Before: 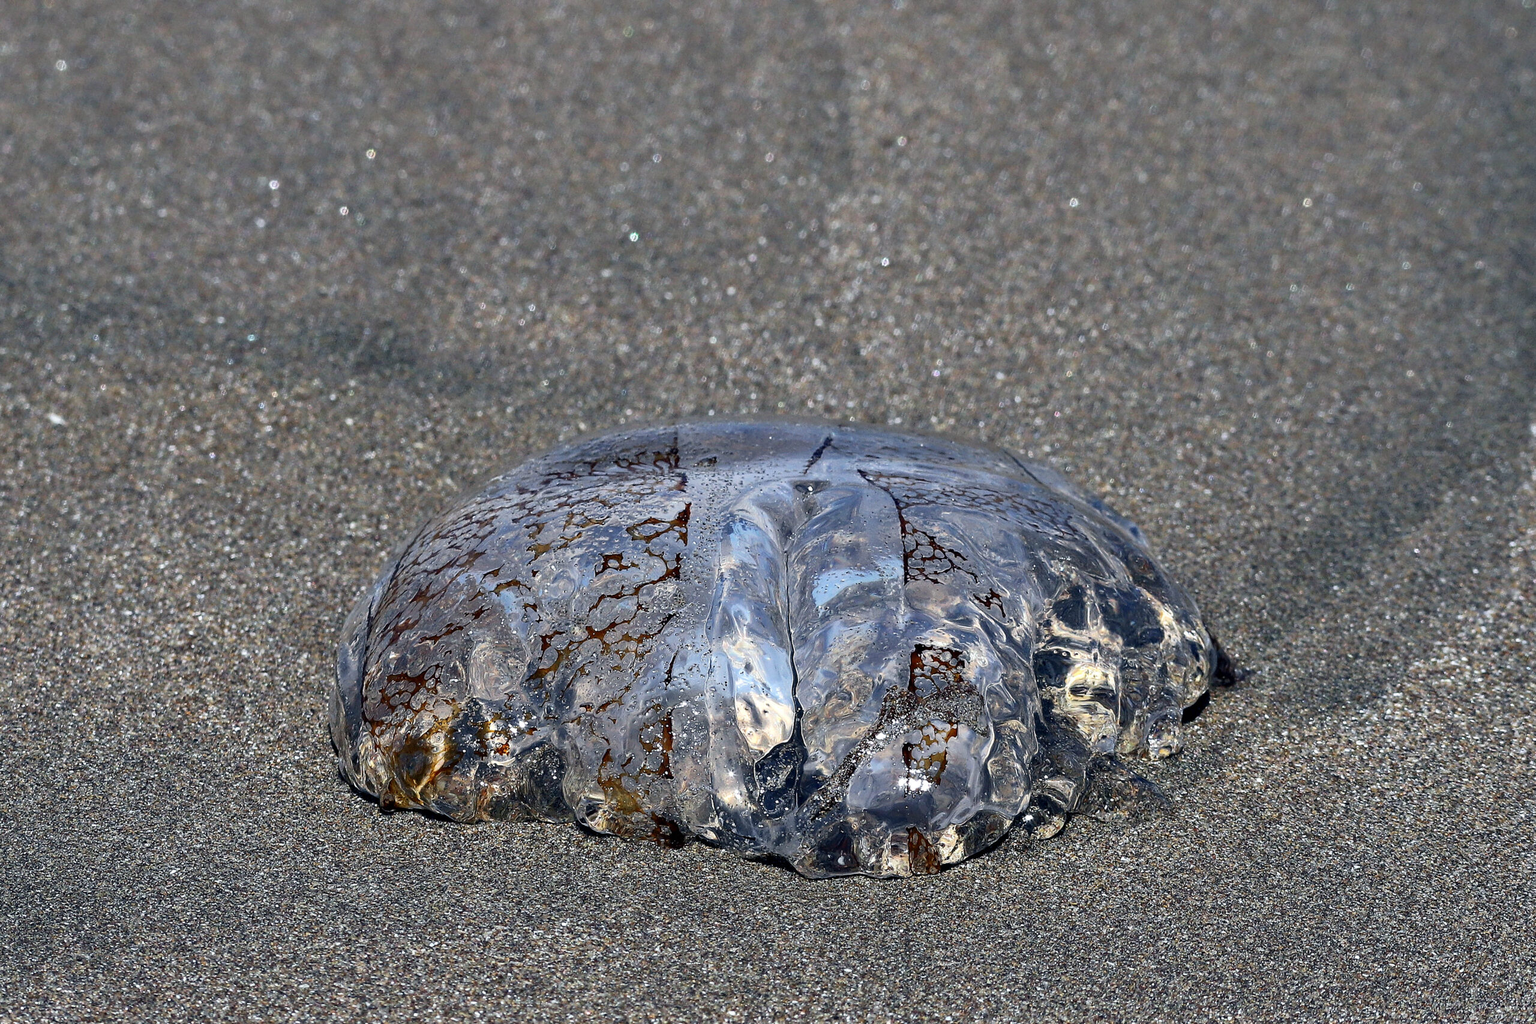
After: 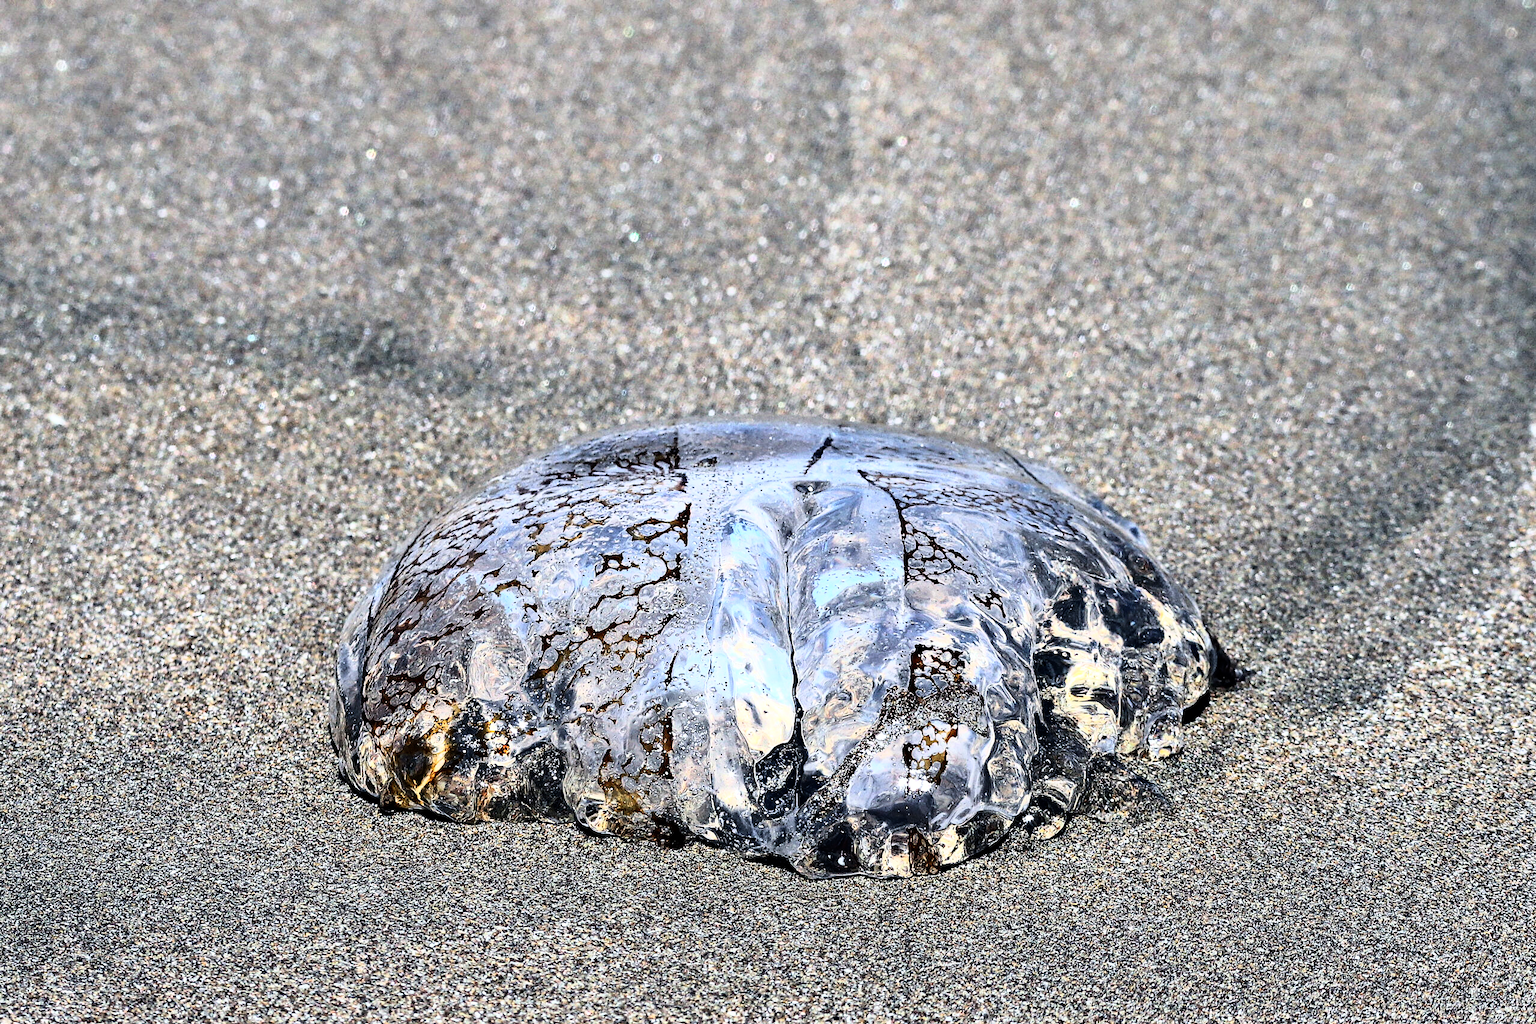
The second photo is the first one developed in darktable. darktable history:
white balance: red 1, blue 1
rgb curve: curves: ch0 [(0, 0) (0.21, 0.15) (0.24, 0.21) (0.5, 0.75) (0.75, 0.96) (0.89, 0.99) (1, 1)]; ch1 [(0, 0.02) (0.21, 0.13) (0.25, 0.2) (0.5, 0.67) (0.75, 0.9) (0.89, 0.97) (1, 1)]; ch2 [(0, 0.02) (0.21, 0.13) (0.25, 0.2) (0.5, 0.67) (0.75, 0.9) (0.89, 0.97) (1, 1)], compensate middle gray true
